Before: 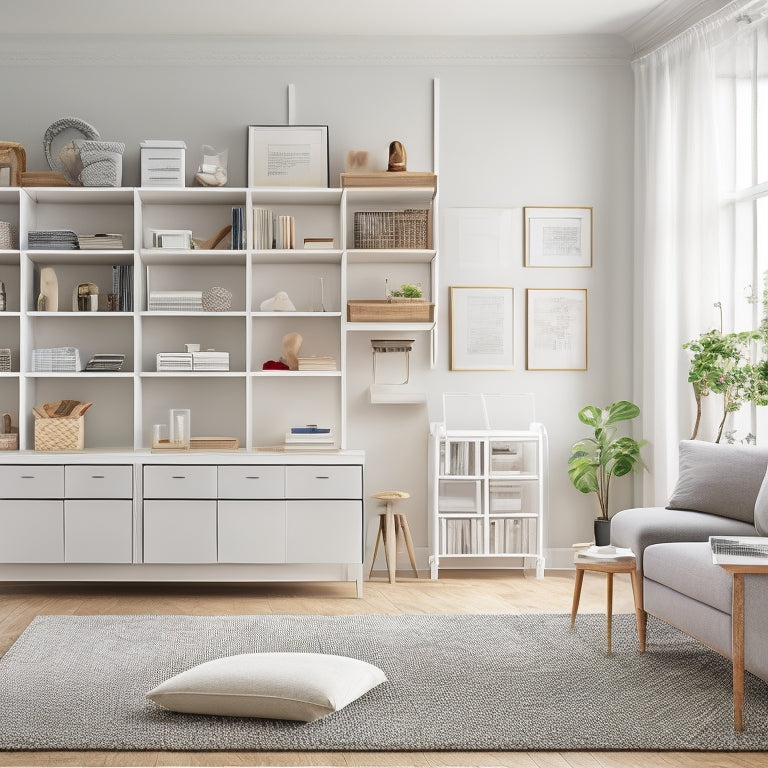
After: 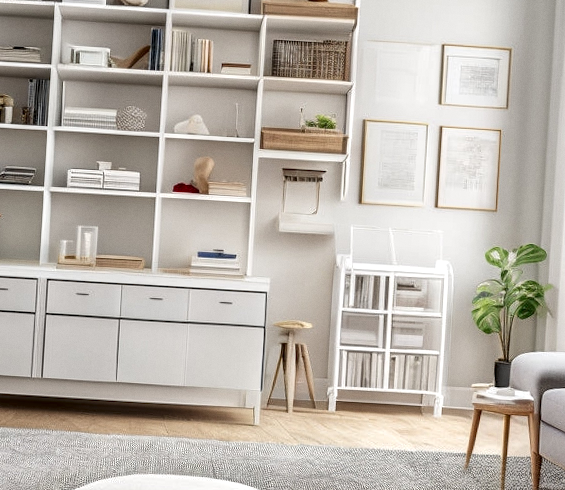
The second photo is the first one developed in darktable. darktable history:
local contrast: detail 150%
crop and rotate: angle -3.37°, left 9.79%, top 20.73%, right 12.42%, bottom 11.82%
grain: coarseness 0.09 ISO, strength 10%
